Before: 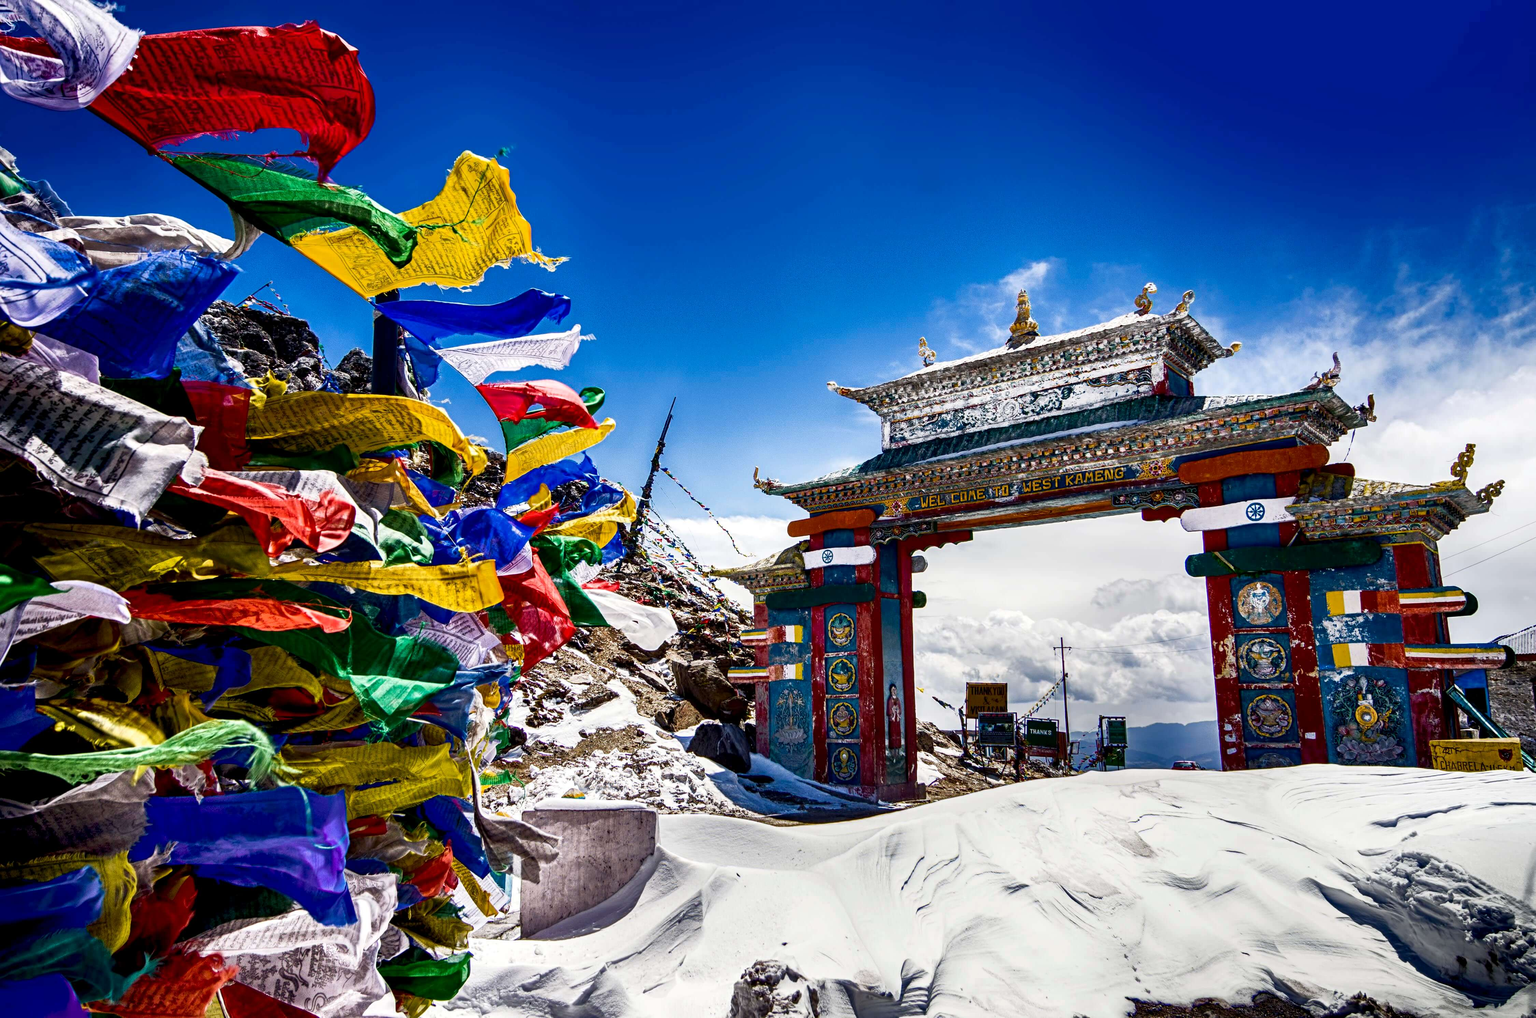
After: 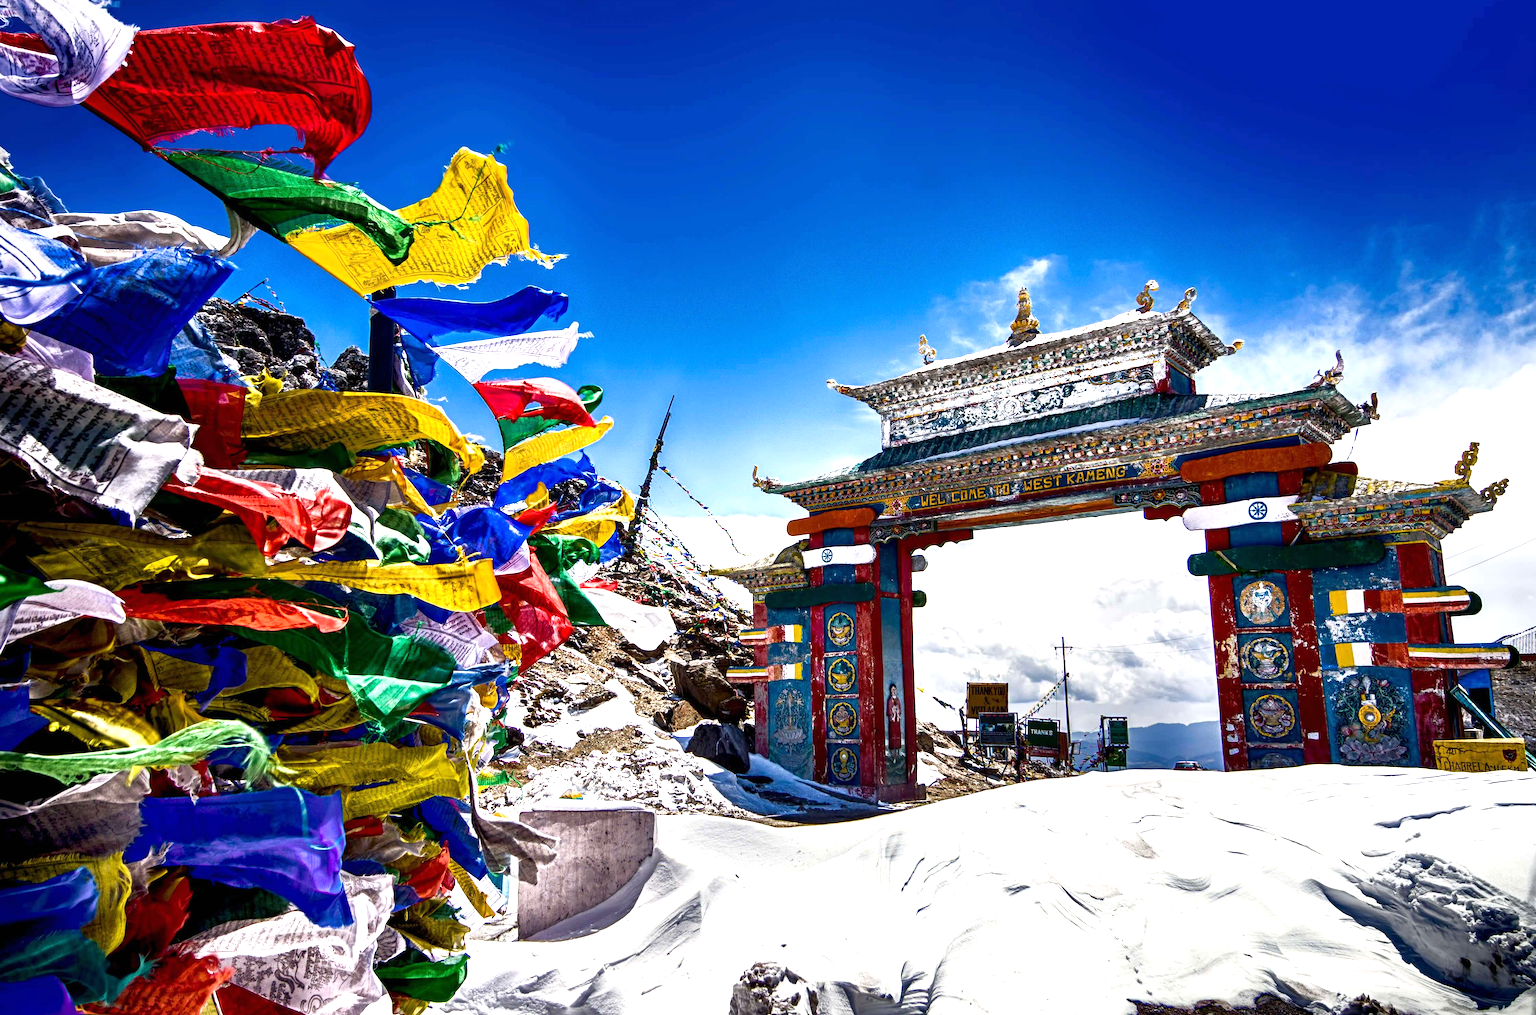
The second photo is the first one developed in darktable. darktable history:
exposure: black level correction 0, exposure 0.6 EV, compensate exposure bias true, compensate highlight preservation false
crop: left 0.434%, top 0.485%, right 0.244%, bottom 0.386%
